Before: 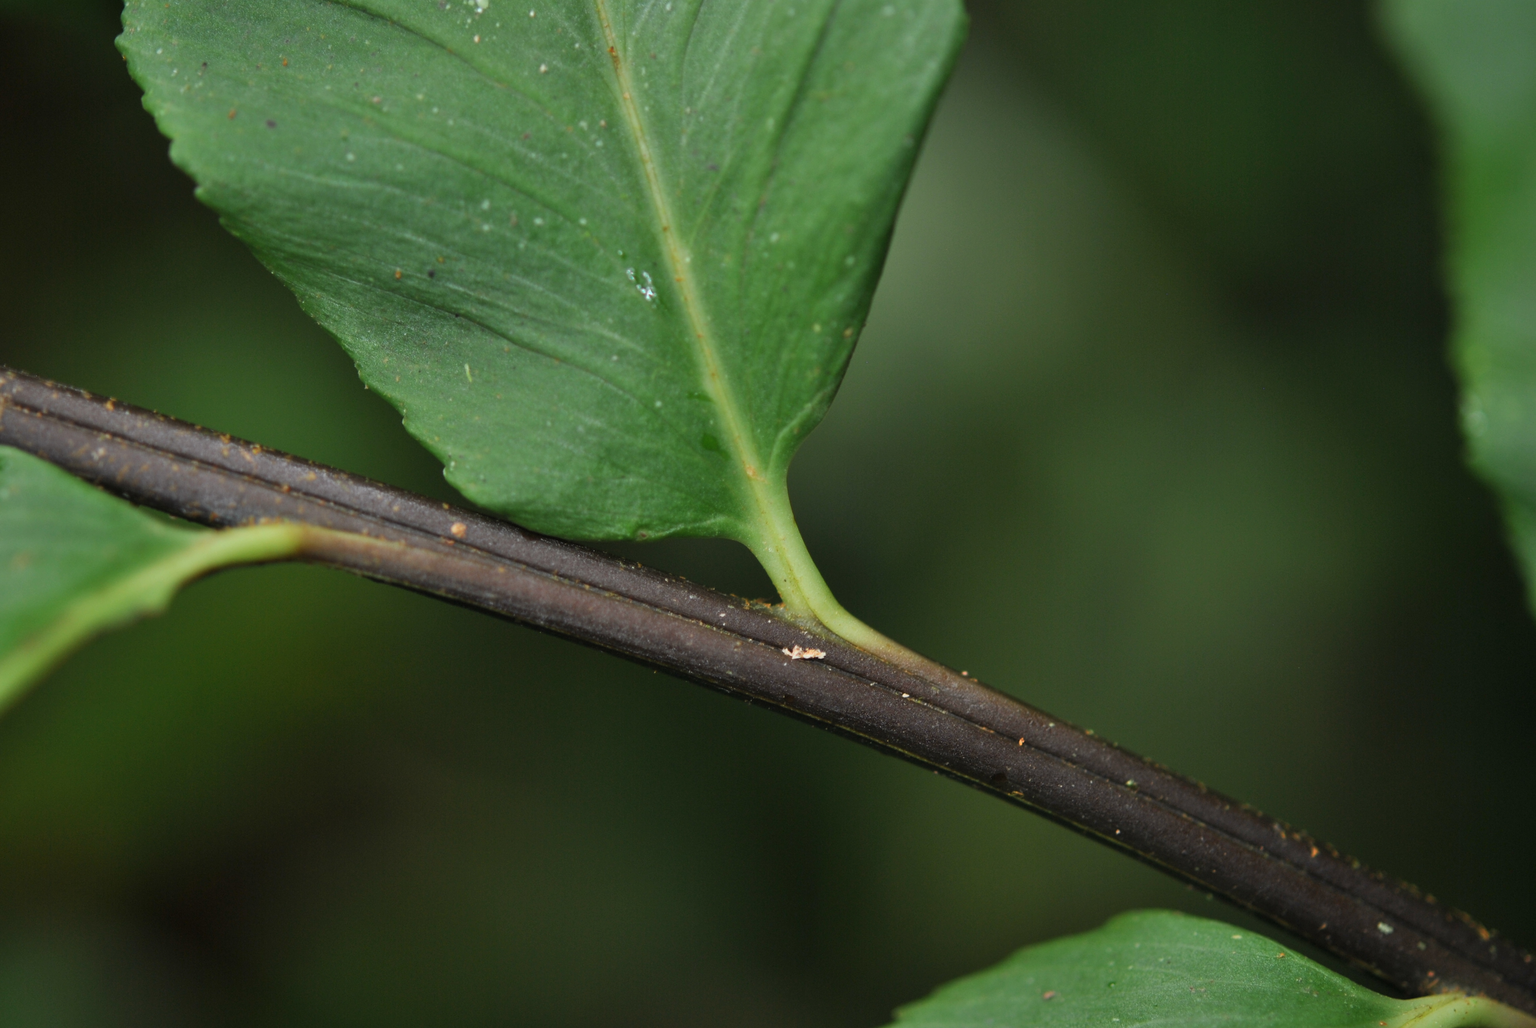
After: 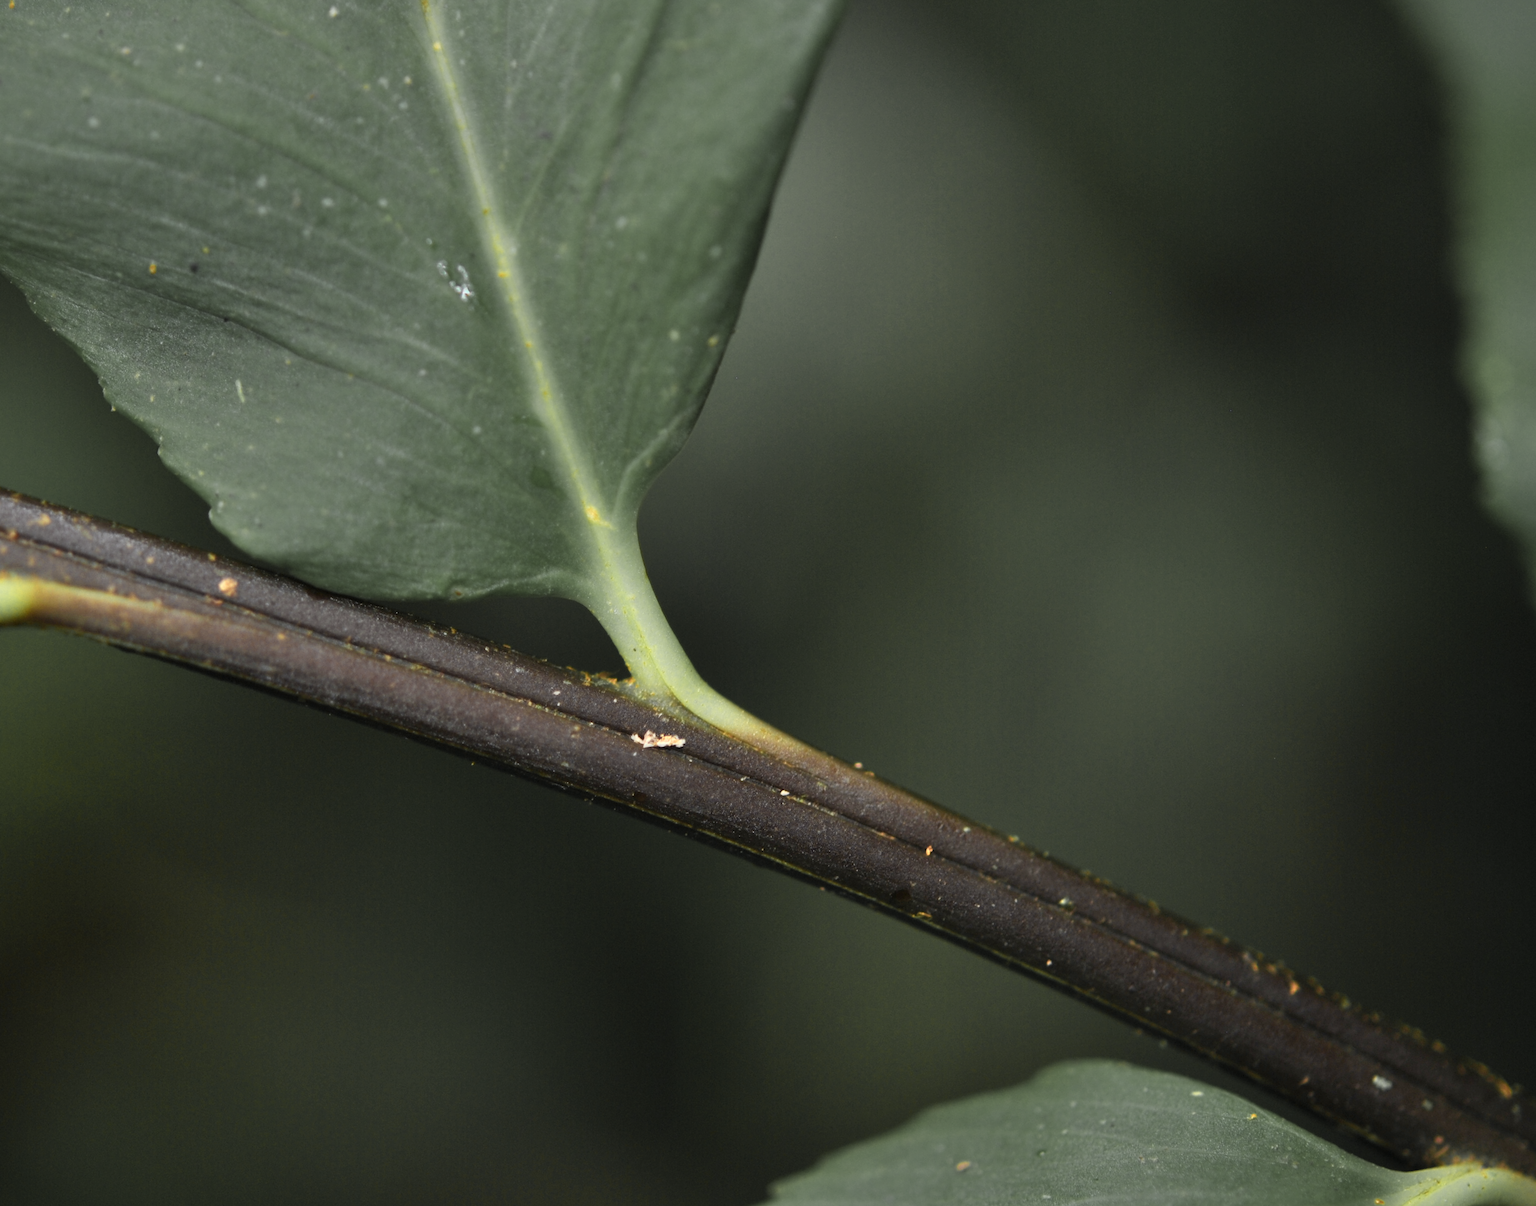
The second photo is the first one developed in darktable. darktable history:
color zones: curves: ch0 [(0.004, 0.306) (0.107, 0.448) (0.252, 0.656) (0.41, 0.398) (0.595, 0.515) (0.768, 0.628)]; ch1 [(0.07, 0.323) (0.151, 0.452) (0.252, 0.608) (0.346, 0.221) (0.463, 0.189) (0.61, 0.368) (0.735, 0.395) (0.921, 0.412)]; ch2 [(0, 0.476) (0.132, 0.512) (0.243, 0.512) (0.397, 0.48) (0.522, 0.376) (0.634, 0.536) (0.761, 0.46)]
exposure: compensate highlight preservation false
crop and rotate: left 17.959%, top 5.771%, right 1.742%
